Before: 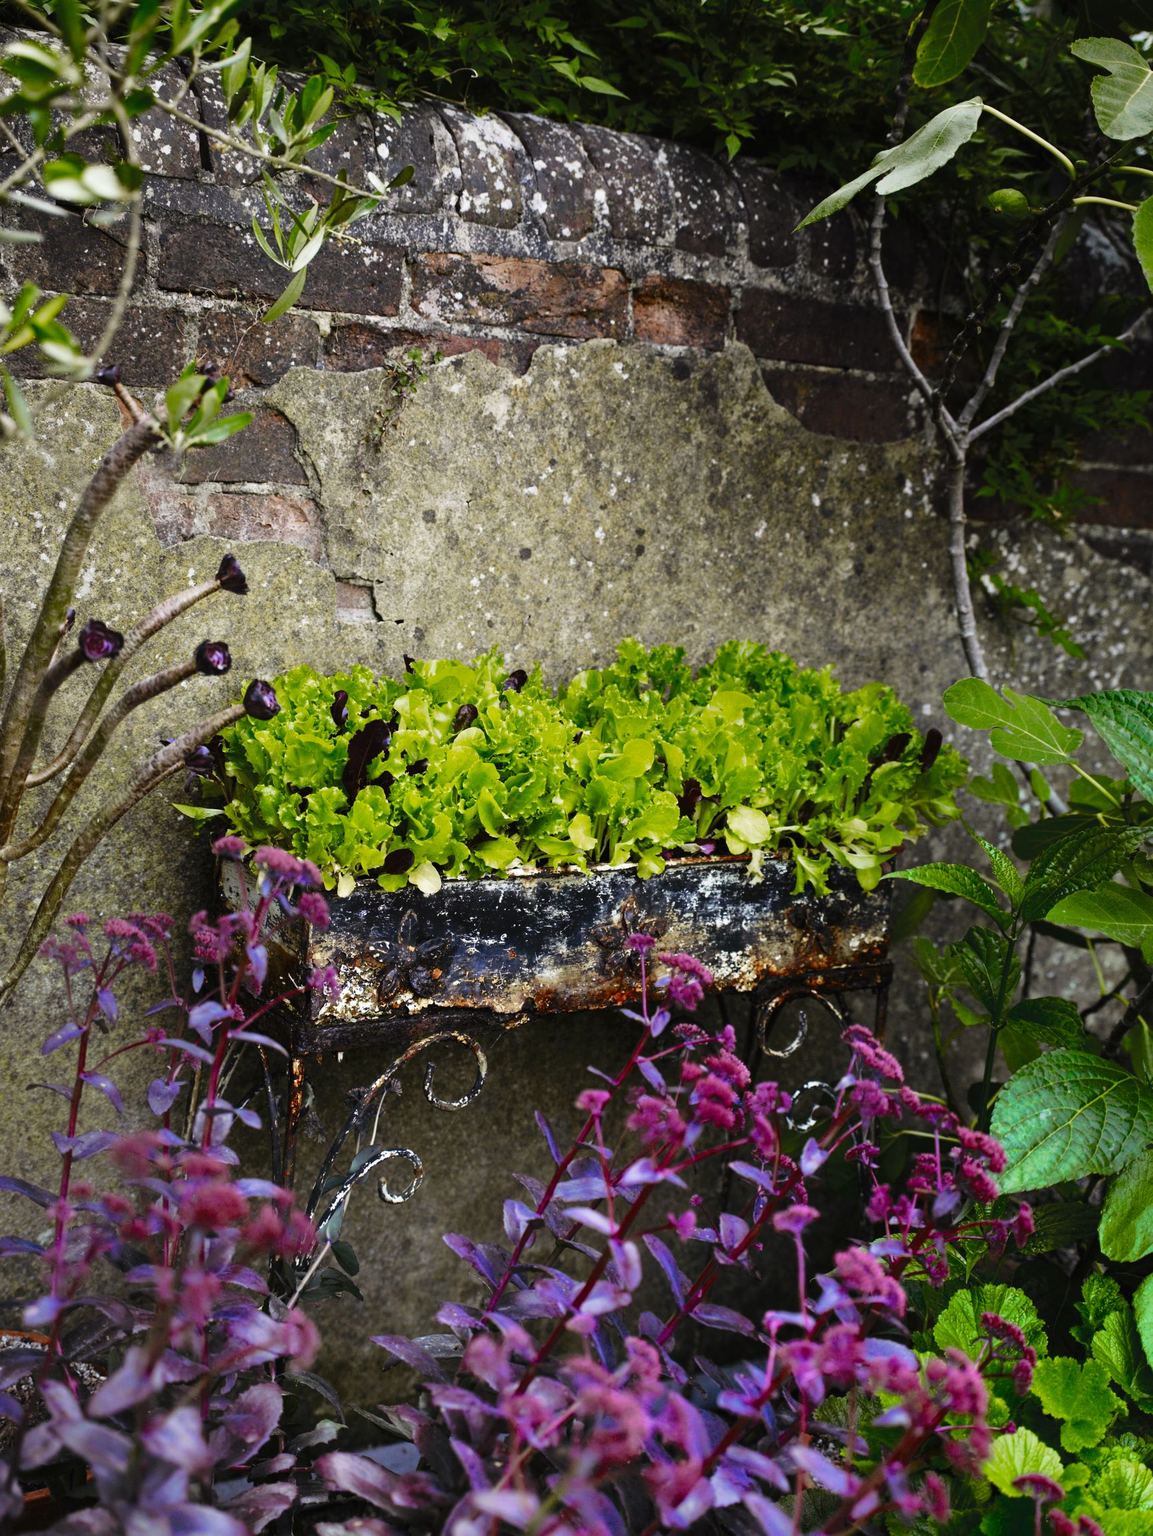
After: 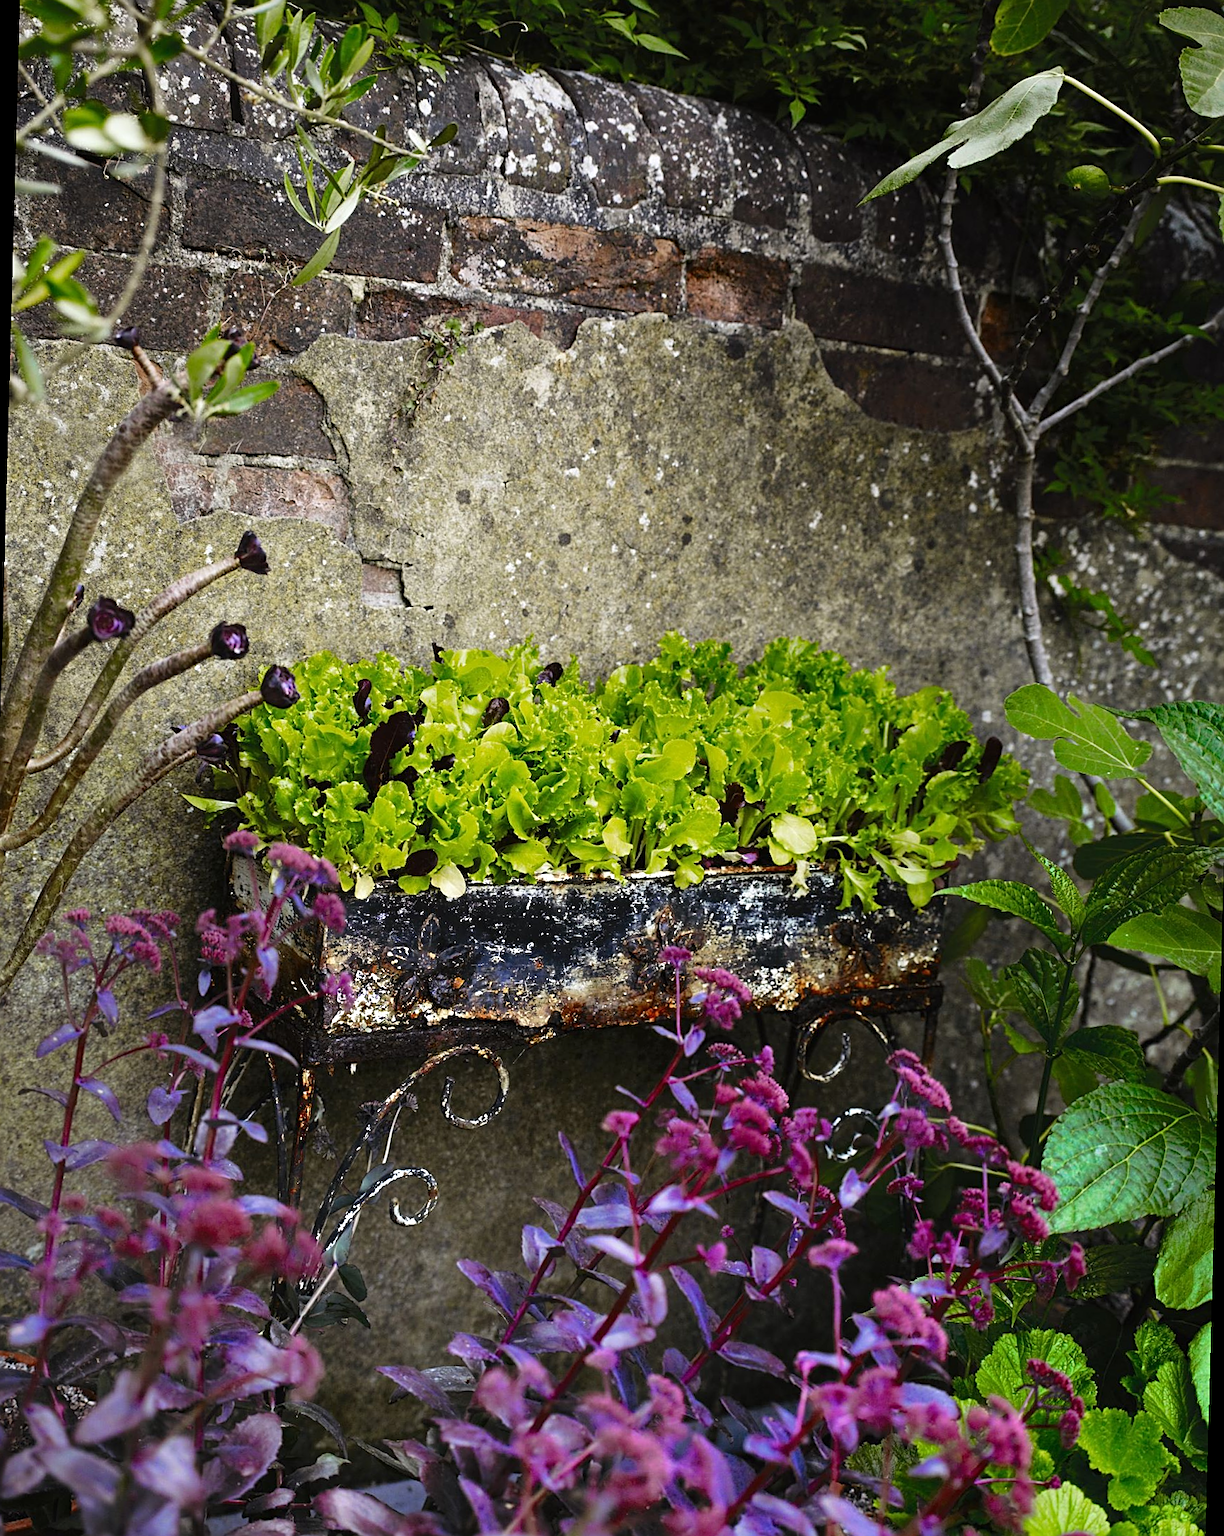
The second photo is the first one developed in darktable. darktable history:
rotate and perspective: rotation 1.57°, crop left 0.018, crop right 0.982, crop top 0.039, crop bottom 0.961
exposure: exposure 0.081 EV, compensate highlight preservation false
sharpen: on, module defaults
